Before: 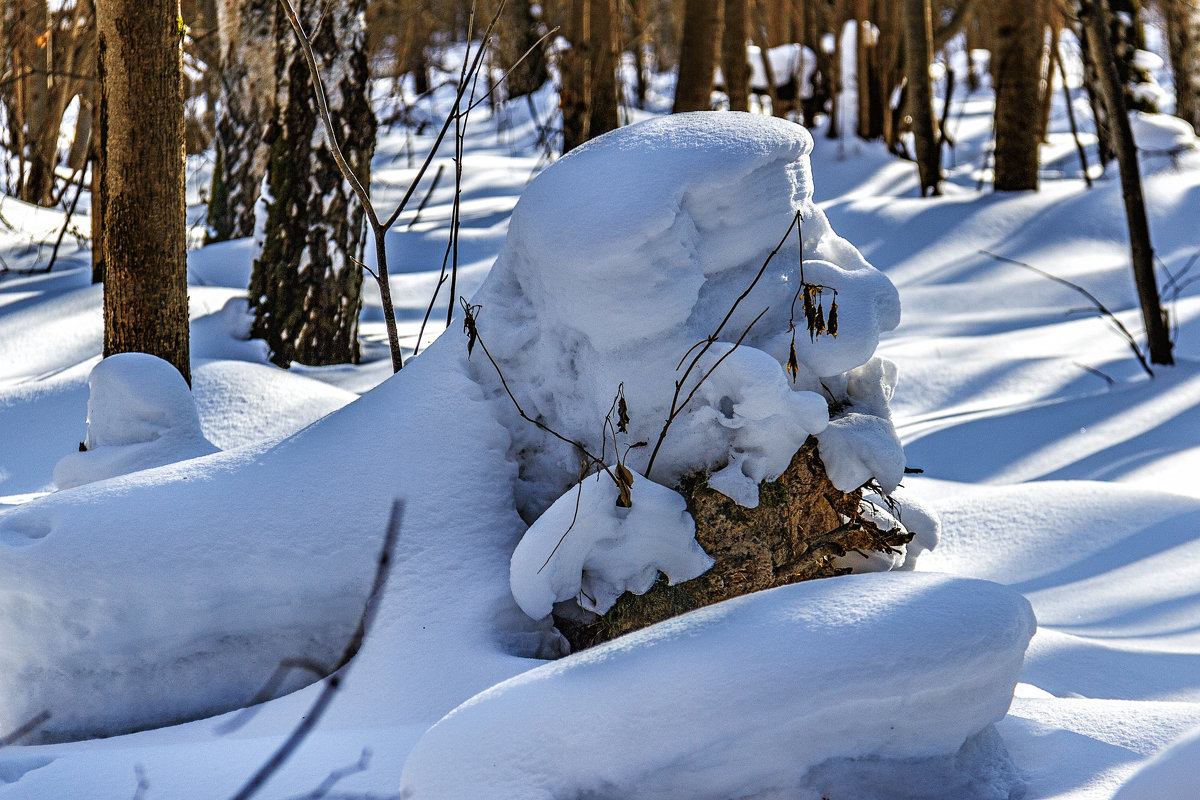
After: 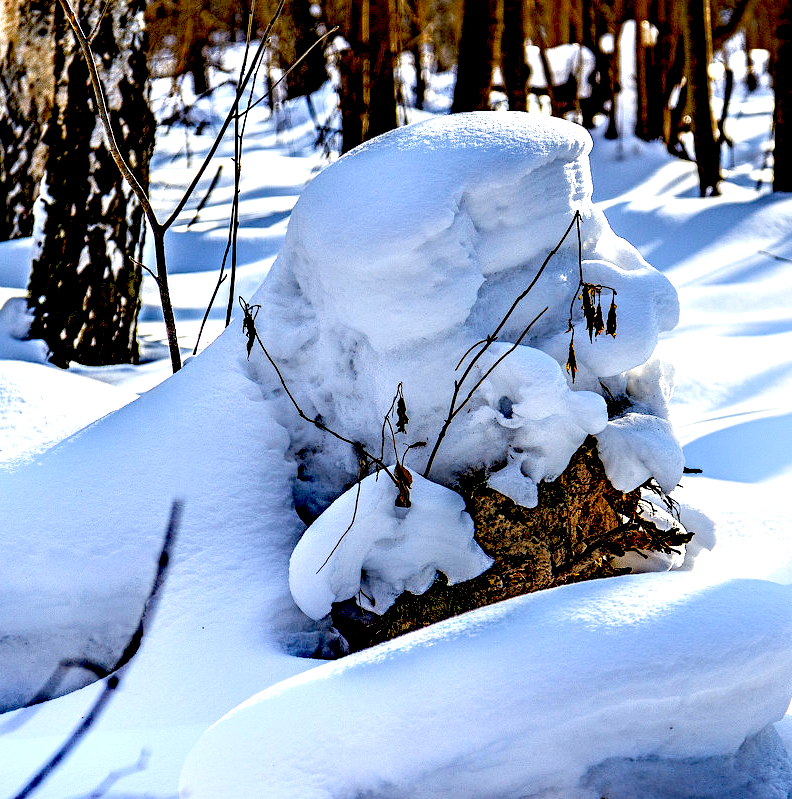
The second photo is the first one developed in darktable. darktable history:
shadows and highlights: shadows -40.15, highlights 62.88, soften with gaussian
base curve: curves: ch0 [(0, 0) (0.303, 0.277) (1, 1)]
exposure: black level correction 0.035, exposure 0.9 EV, compensate highlight preservation false
crop and rotate: left 18.442%, right 15.508%
